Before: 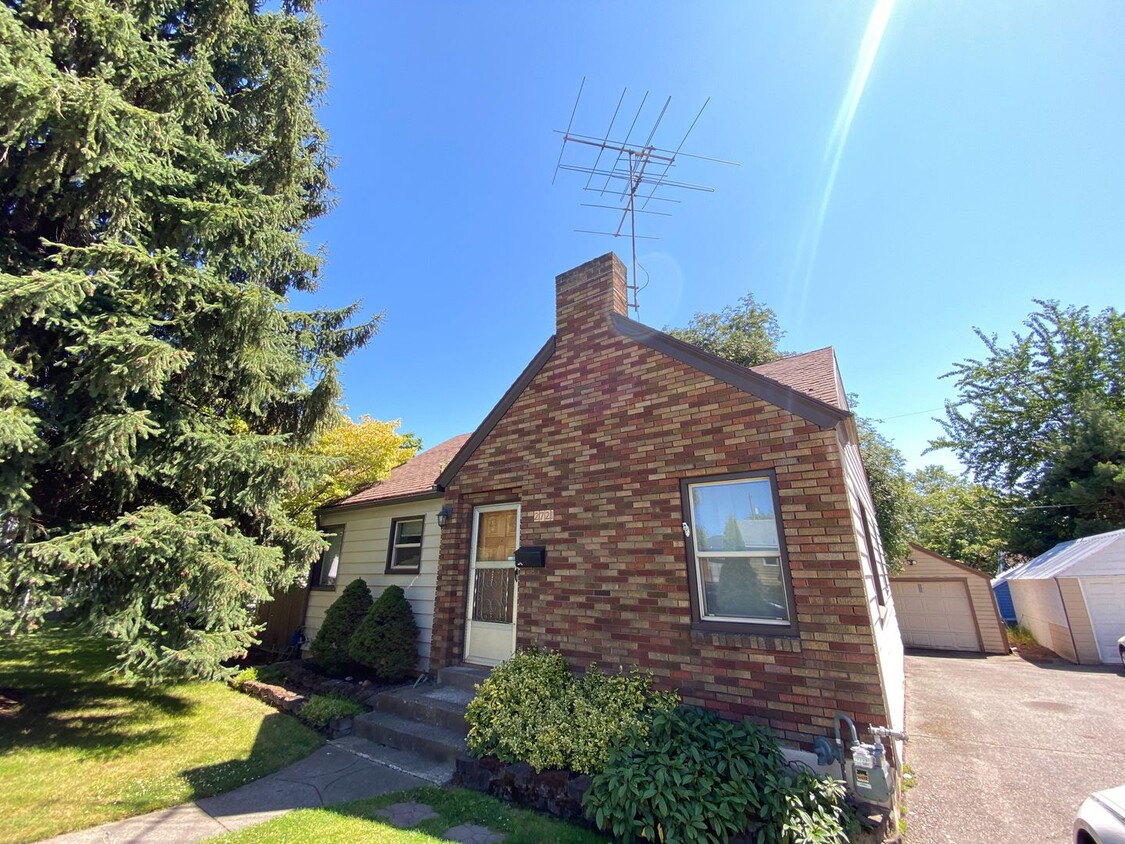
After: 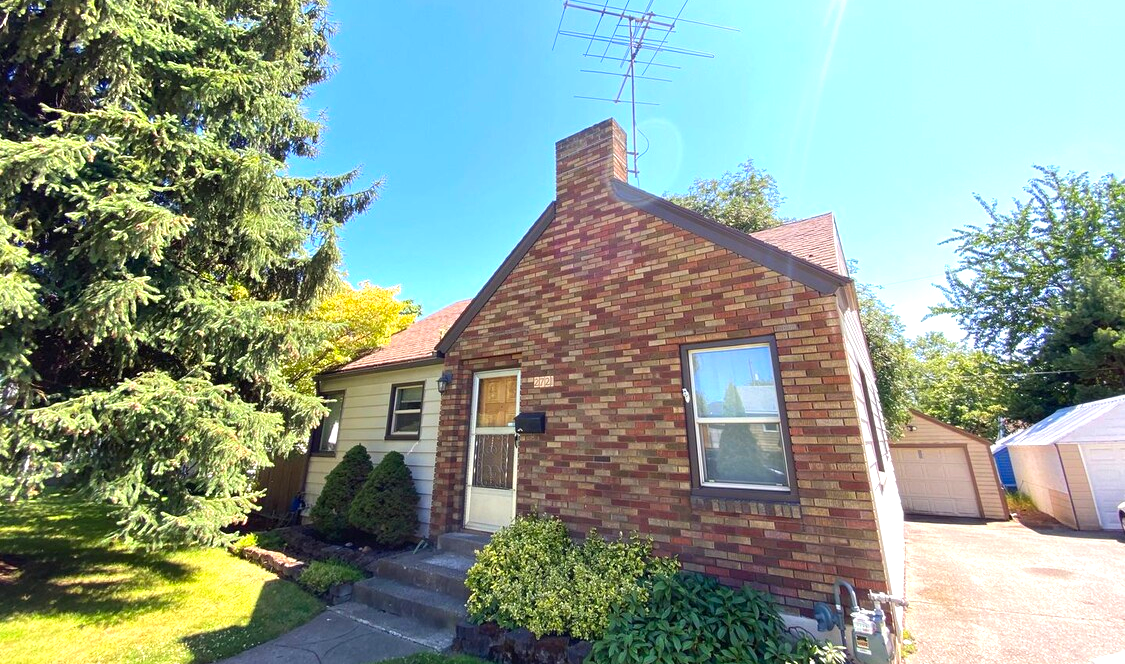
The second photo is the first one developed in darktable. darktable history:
contrast brightness saturation: saturation 0.18
crop and rotate: top 15.939%, bottom 5.318%
exposure: black level correction 0, exposure 0.7 EV, compensate highlight preservation false
